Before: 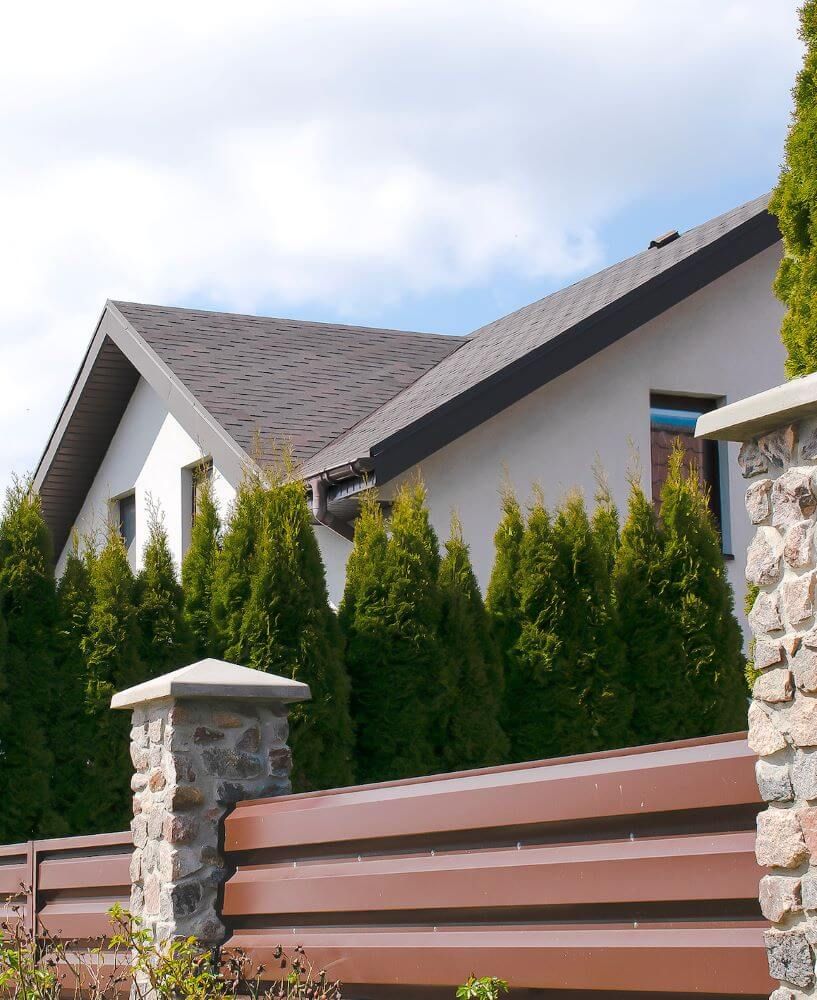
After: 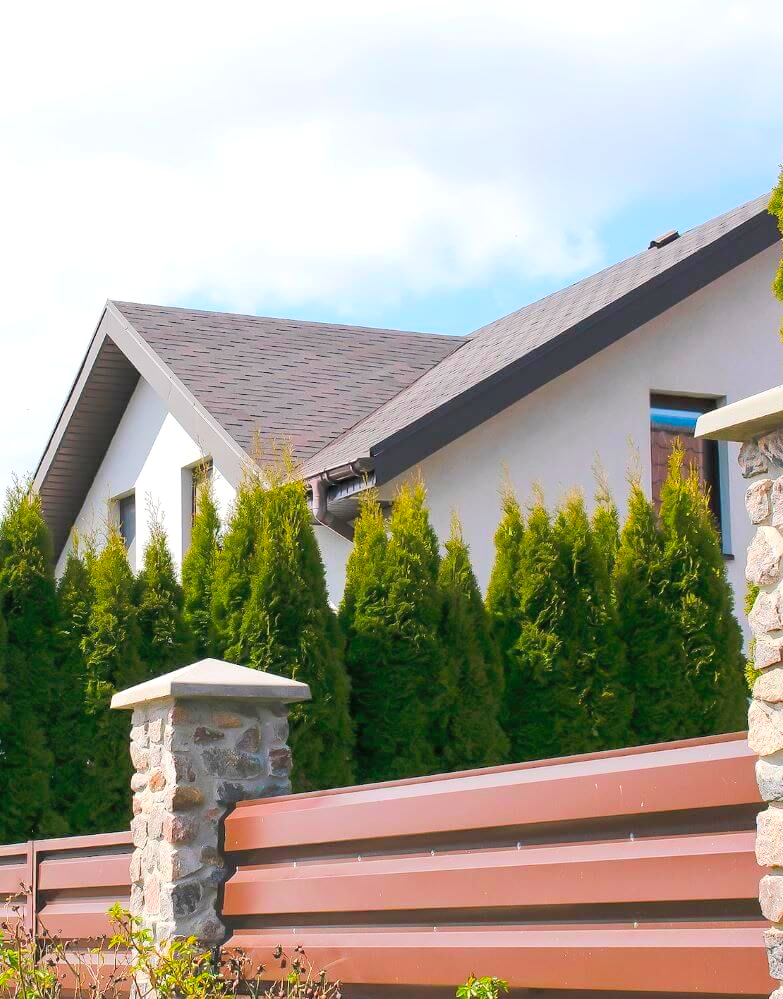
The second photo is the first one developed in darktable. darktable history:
crop: right 4.126%, bottom 0.031%
exposure: black level correction 0.001, exposure 0.14 EV, compensate highlight preservation false
contrast brightness saturation: contrast 0.07, brightness 0.18, saturation 0.4
